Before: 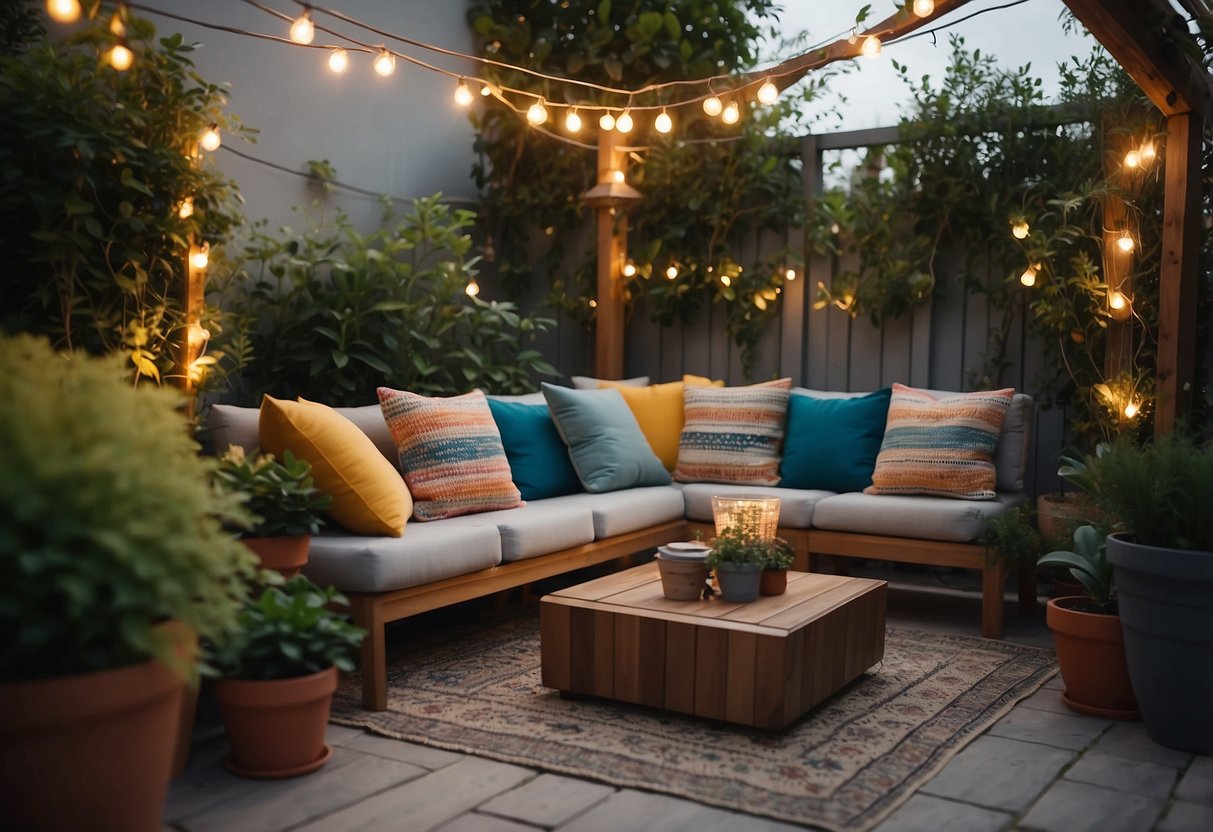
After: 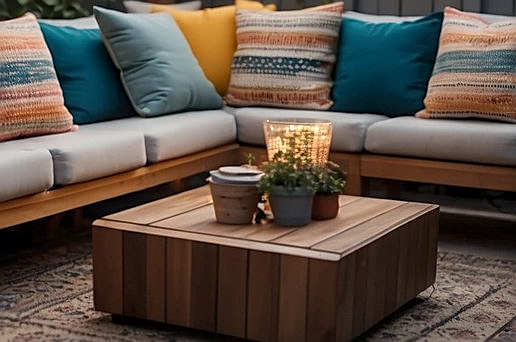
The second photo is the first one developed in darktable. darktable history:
local contrast: detail 130%
crop: left 36.953%, top 45.301%, right 20.505%, bottom 13.548%
sharpen: amount 0.577
